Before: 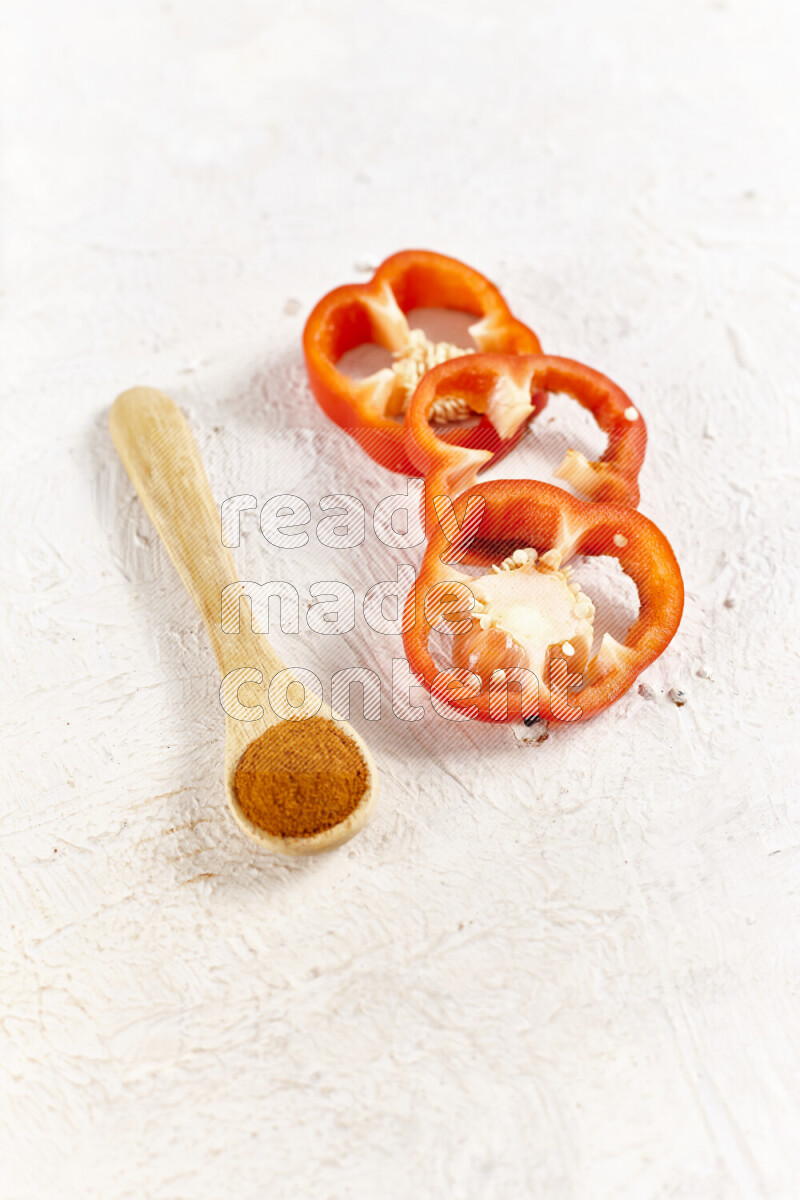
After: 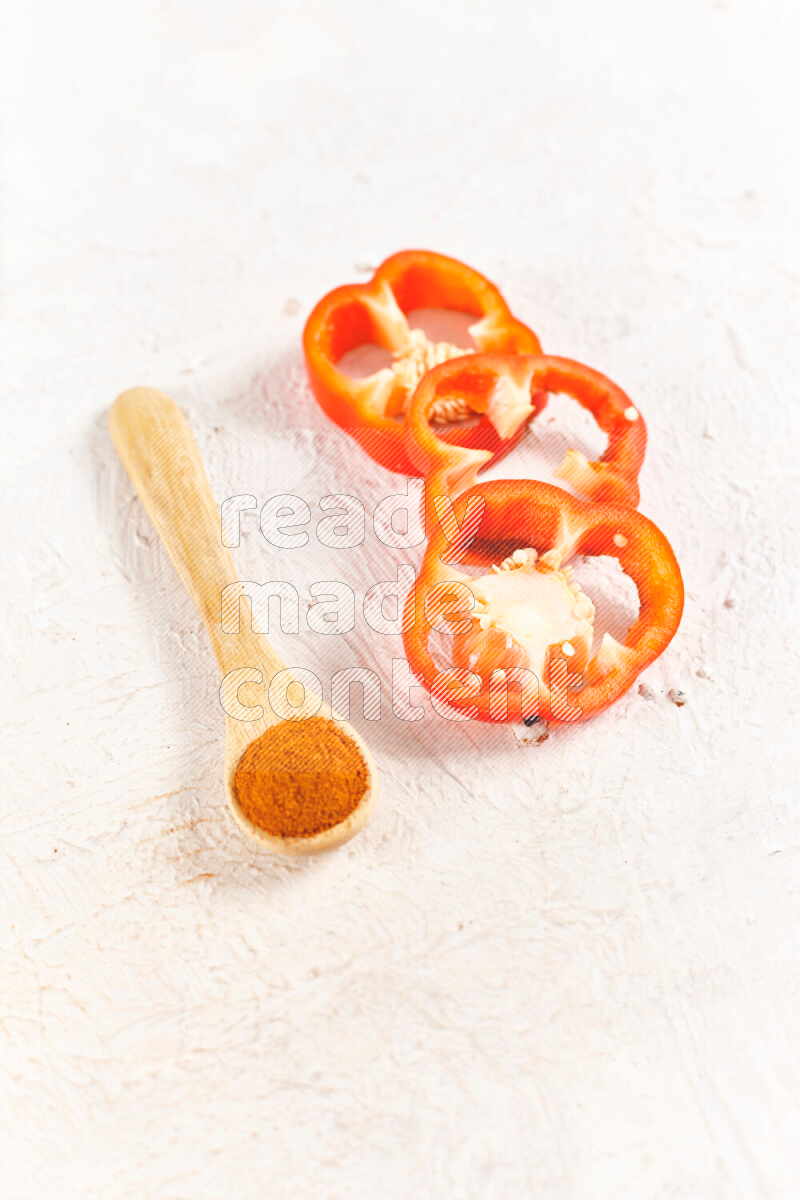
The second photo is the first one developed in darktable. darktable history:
tone curve: curves: ch0 [(0, 0) (0.003, 0.144) (0.011, 0.149) (0.025, 0.159) (0.044, 0.183) (0.069, 0.207) (0.1, 0.236) (0.136, 0.269) (0.177, 0.303) (0.224, 0.339) (0.277, 0.38) (0.335, 0.428) (0.399, 0.478) (0.468, 0.539) (0.543, 0.604) (0.623, 0.679) (0.709, 0.755) (0.801, 0.836) (0.898, 0.918) (1, 1)], color space Lab, independent channels, preserve colors none
